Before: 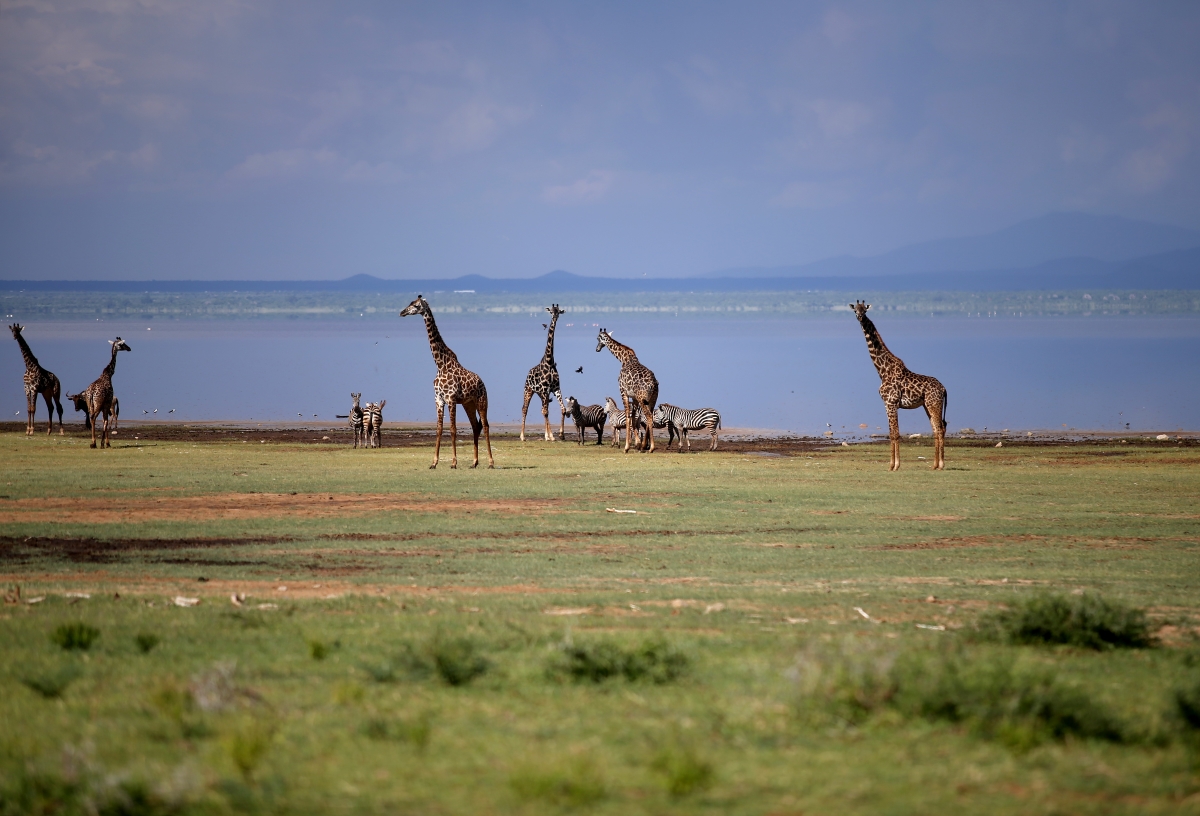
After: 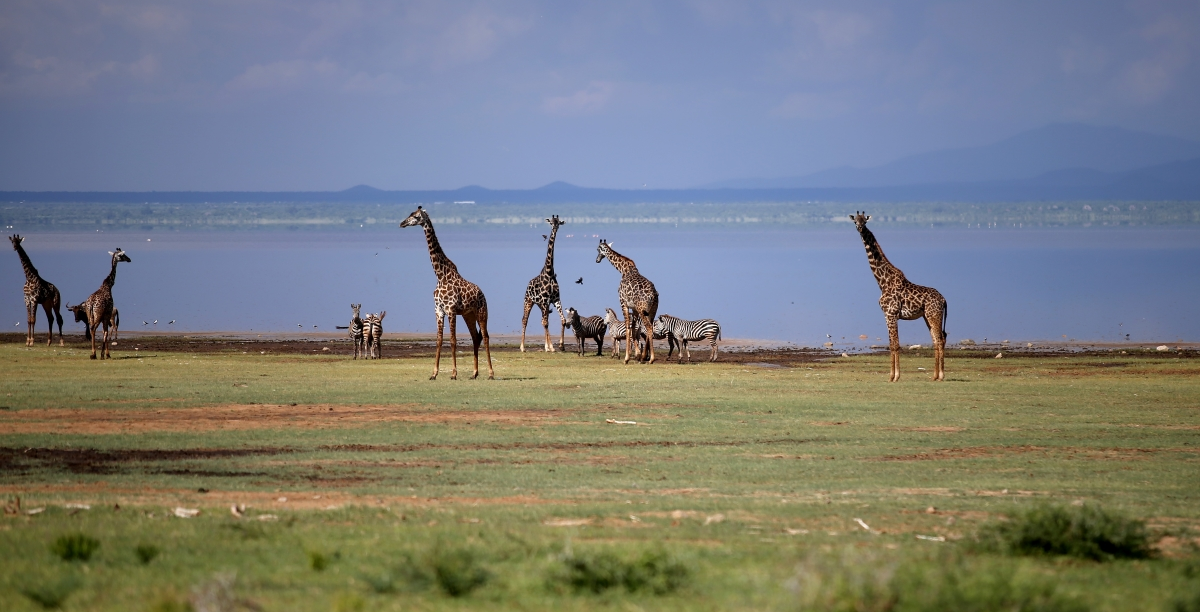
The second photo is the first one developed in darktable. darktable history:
crop: top 11.019%, bottom 13.931%
